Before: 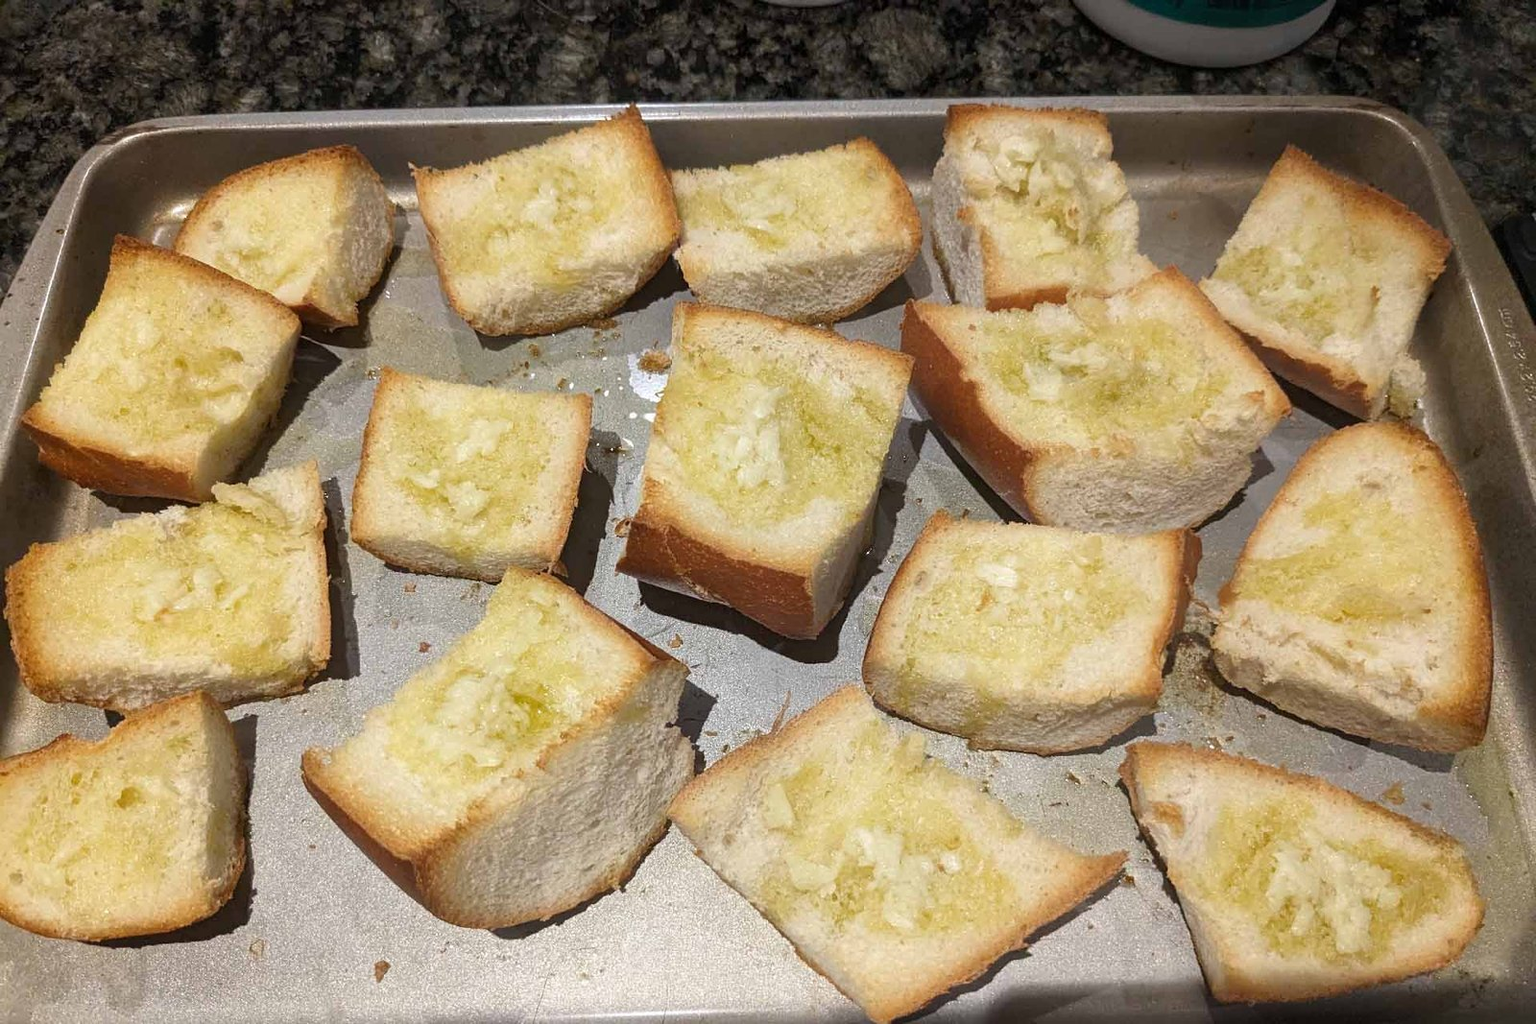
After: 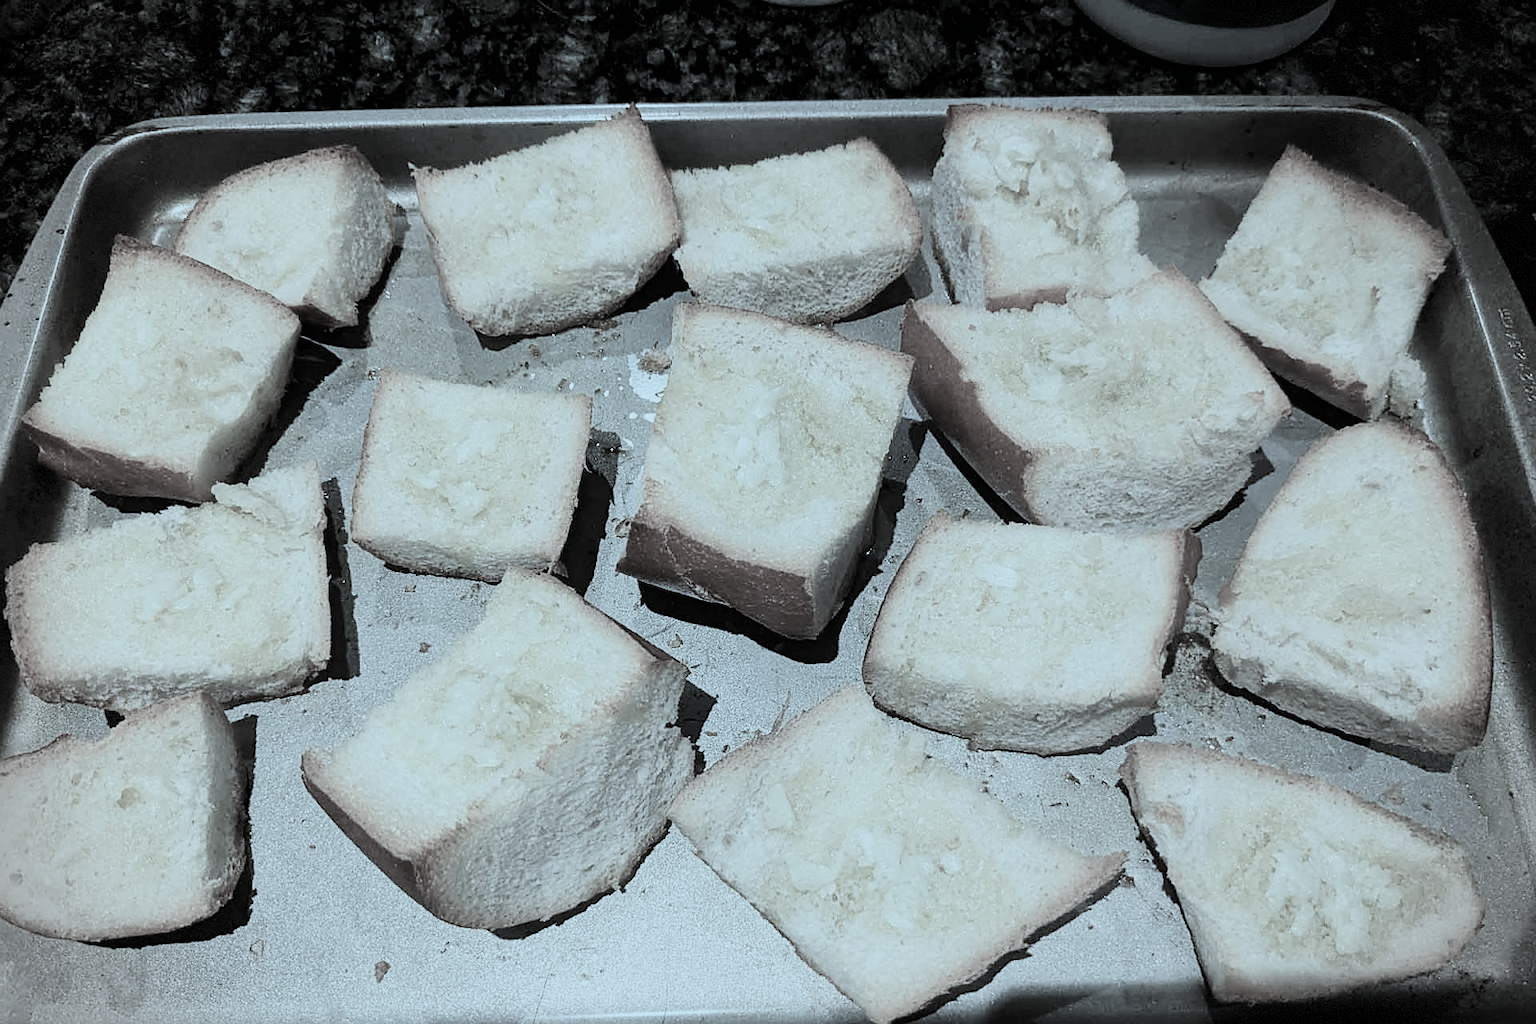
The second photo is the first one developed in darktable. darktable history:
color correction: highlights a* -12.61, highlights b* -17.41, saturation 0.704
sharpen: radius 1.553, amount 0.356, threshold 1.205
vignetting: fall-off start 87.61%, fall-off radius 25.83%, brightness -0.278, dithering 8-bit output
filmic rgb: black relative exposure -5.05 EV, white relative exposure 3.99 EV, hardness 2.88, contrast 1.395, highlights saturation mix -29.78%, color science v5 (2021), contrast in shadows safe, contrast in highlights safe
